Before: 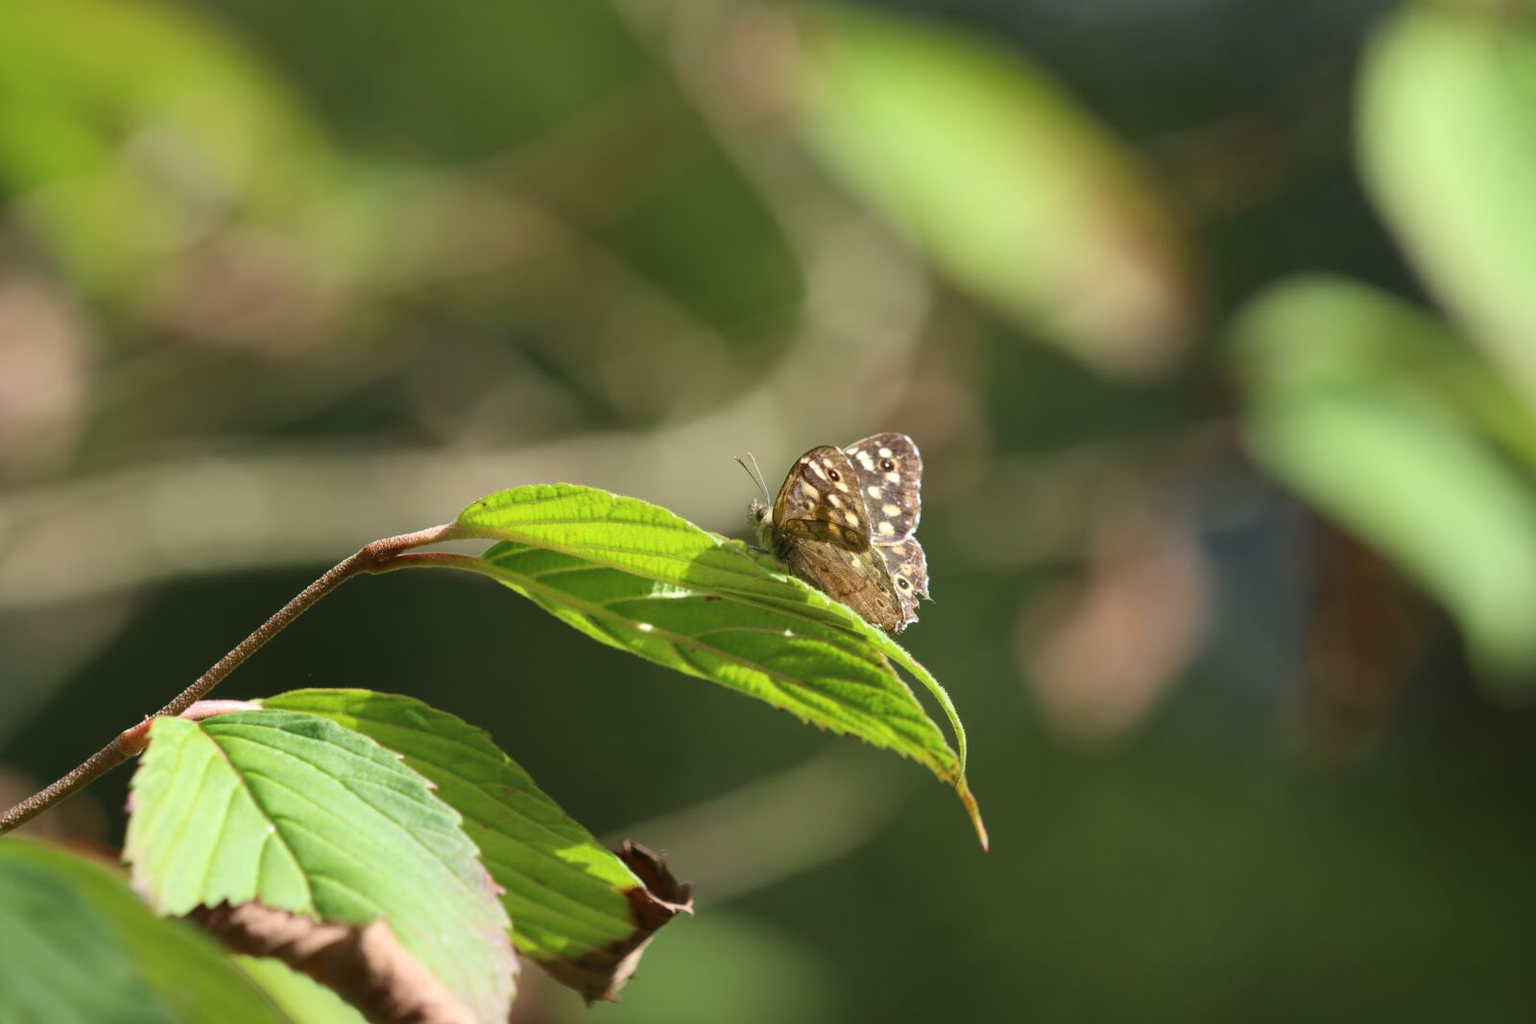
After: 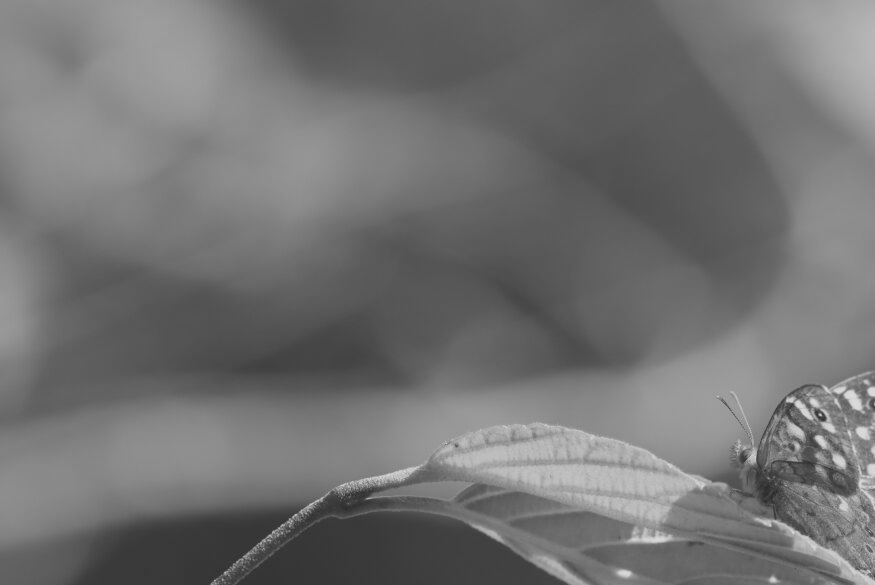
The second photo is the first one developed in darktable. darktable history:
monochrome: on, module defaults
contrast brightness saturation: contrast -0.26, saturation -0.43
exposure: black level correction 0.001, compensate highlight preservation false
crop and rotate: left 3.047%, top 7.509%, right 42.236%, bottom 37.598%
